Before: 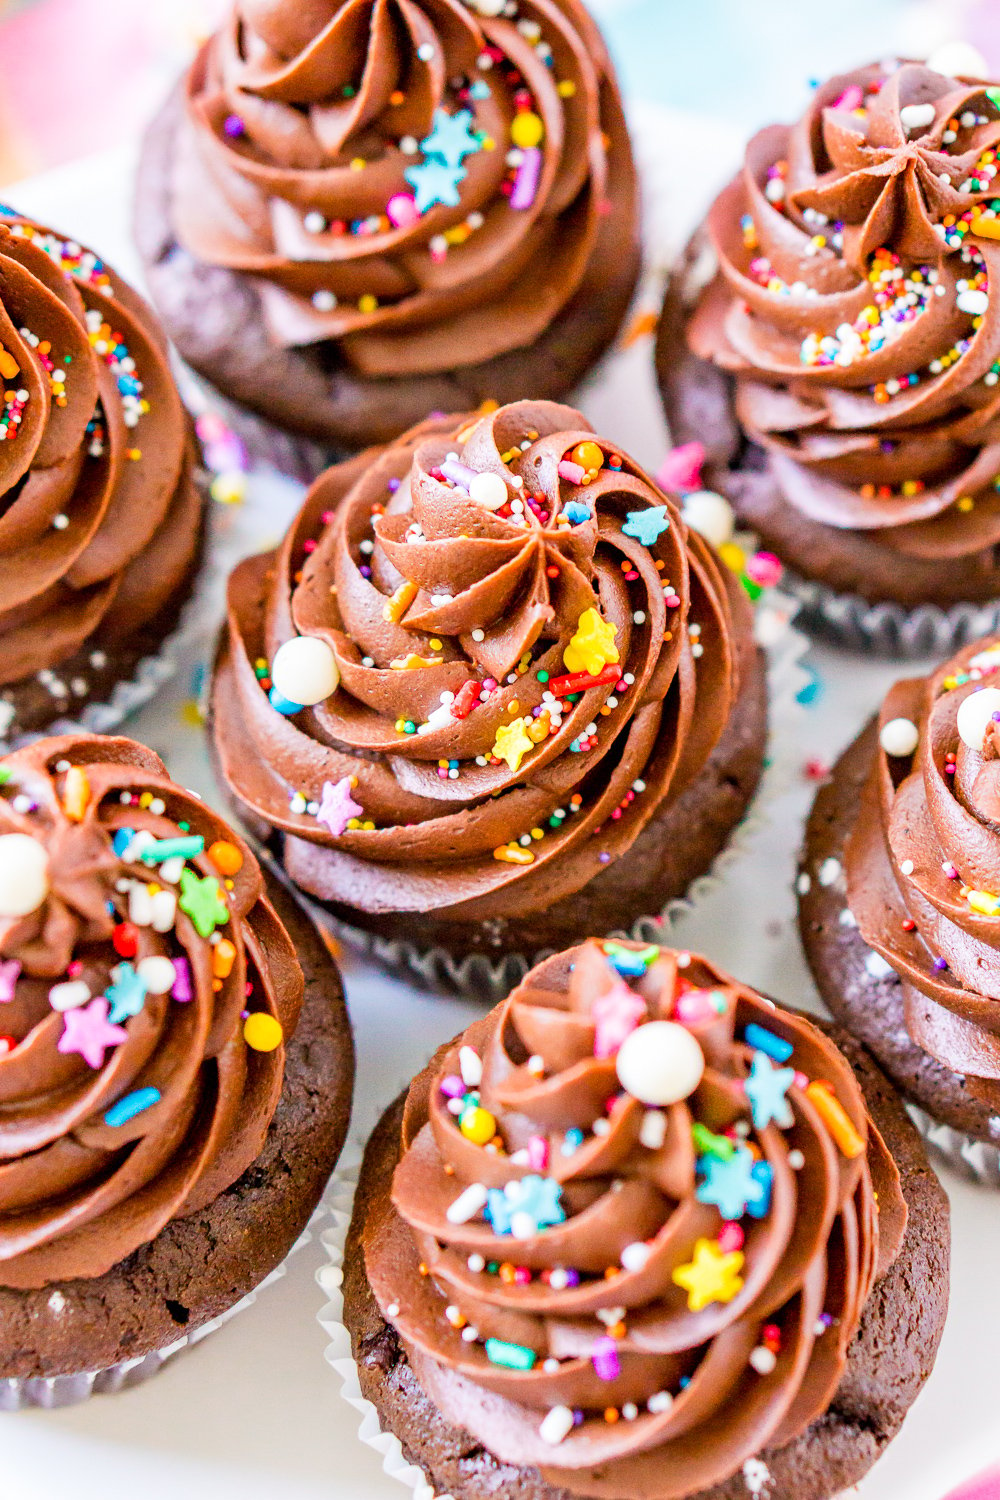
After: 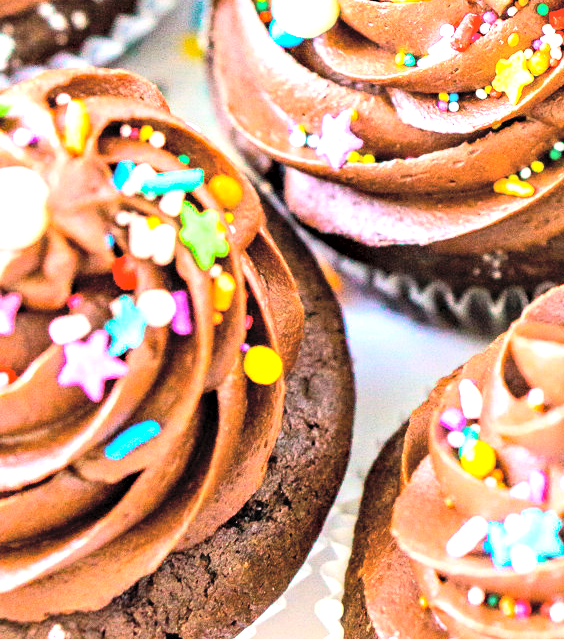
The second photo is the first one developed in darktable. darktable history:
contrast brightness saturation: brightness 0.28
haze removal: compatibility mode true, adaptive false
tone equalizer: -8 EV -1.08 EV, -7 EV -1.01 EV, -6 EV -0.867 EV, -5 EV -0.578 EV, -3 EV 0.578 EV, -2 EV 0.867 EV, -1 EV 1.01 EV, +0 EV 1.08 EV, edges refinement/feathering 500, mask exposure compensation -1.57 EV, preserve details no
crop: top 44.483%, right 43.593%, bottom 12.892%
